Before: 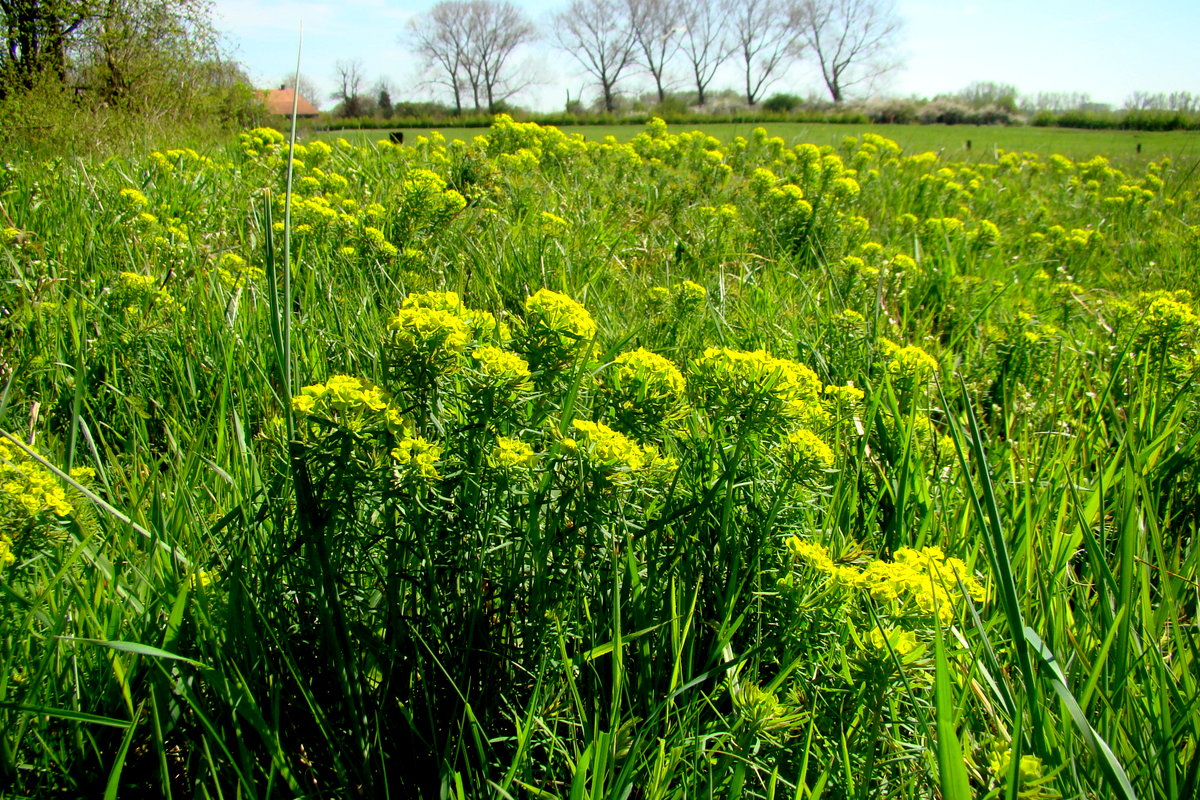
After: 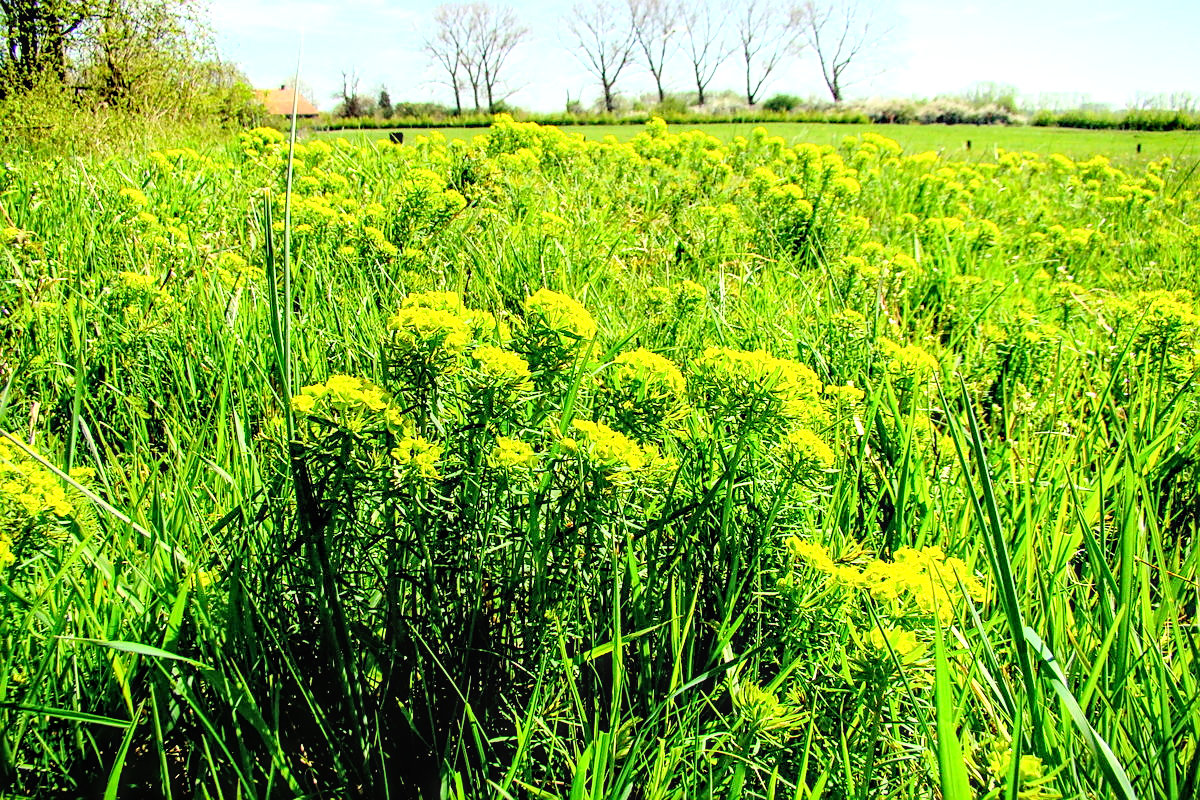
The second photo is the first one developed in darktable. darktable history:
sharpen: on, module defaults
base curve: curves: ch0 [(0, 0) (0.005, 0.002) (0.15, 0.3) (0.4, 0.7) (0.75, 0.95) (1, 1)], fusion 1
local contrast: on, module defaults
